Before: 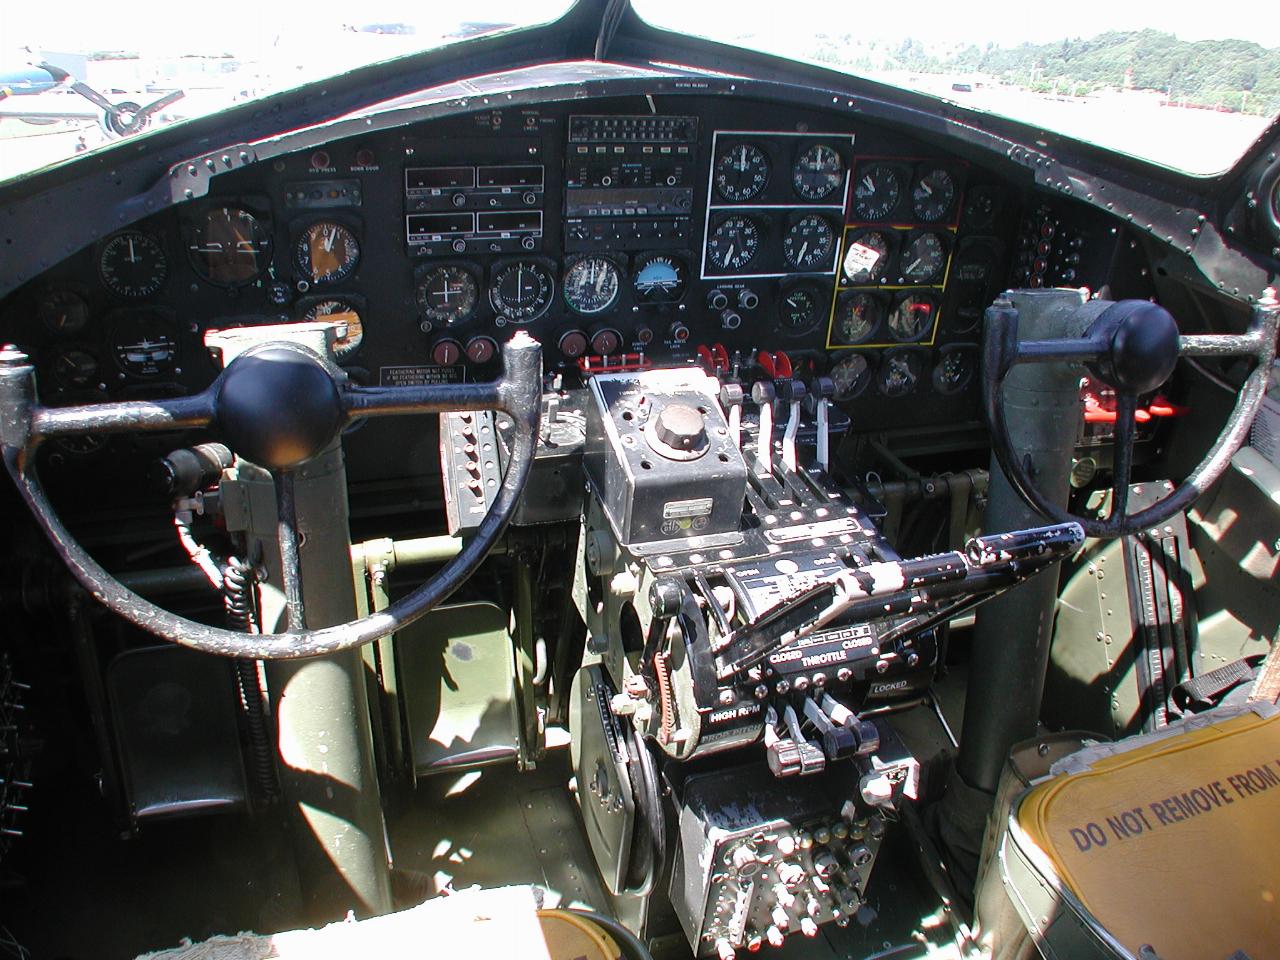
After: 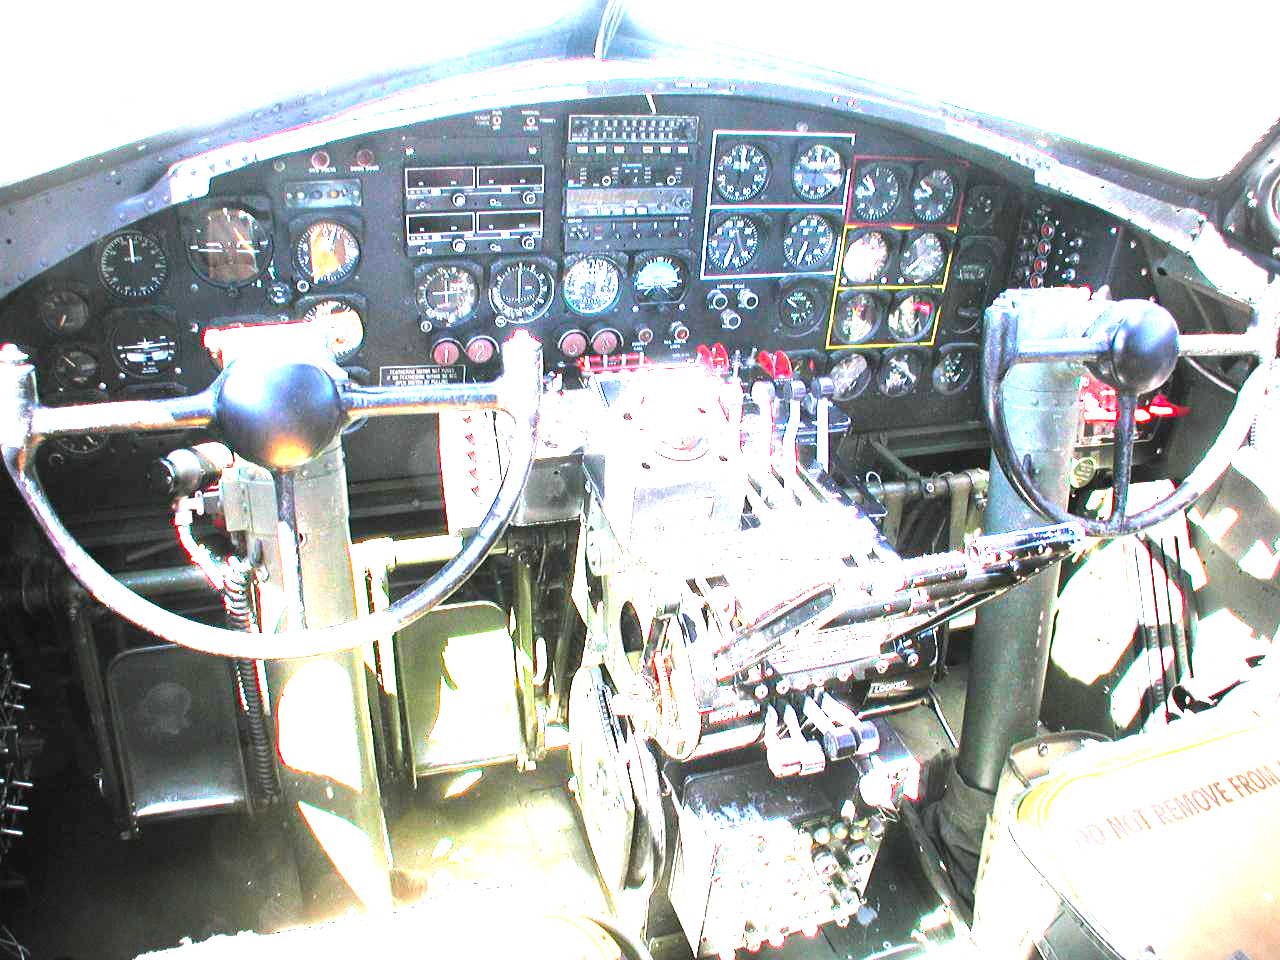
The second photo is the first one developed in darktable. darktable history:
vignetting: automatic ratio true
exposure: black level correction 0, exposure 1.881 EV, compensate exposure bias true, compensate highlight preservation false
levels: levels [0, 0.281, 0.562]
